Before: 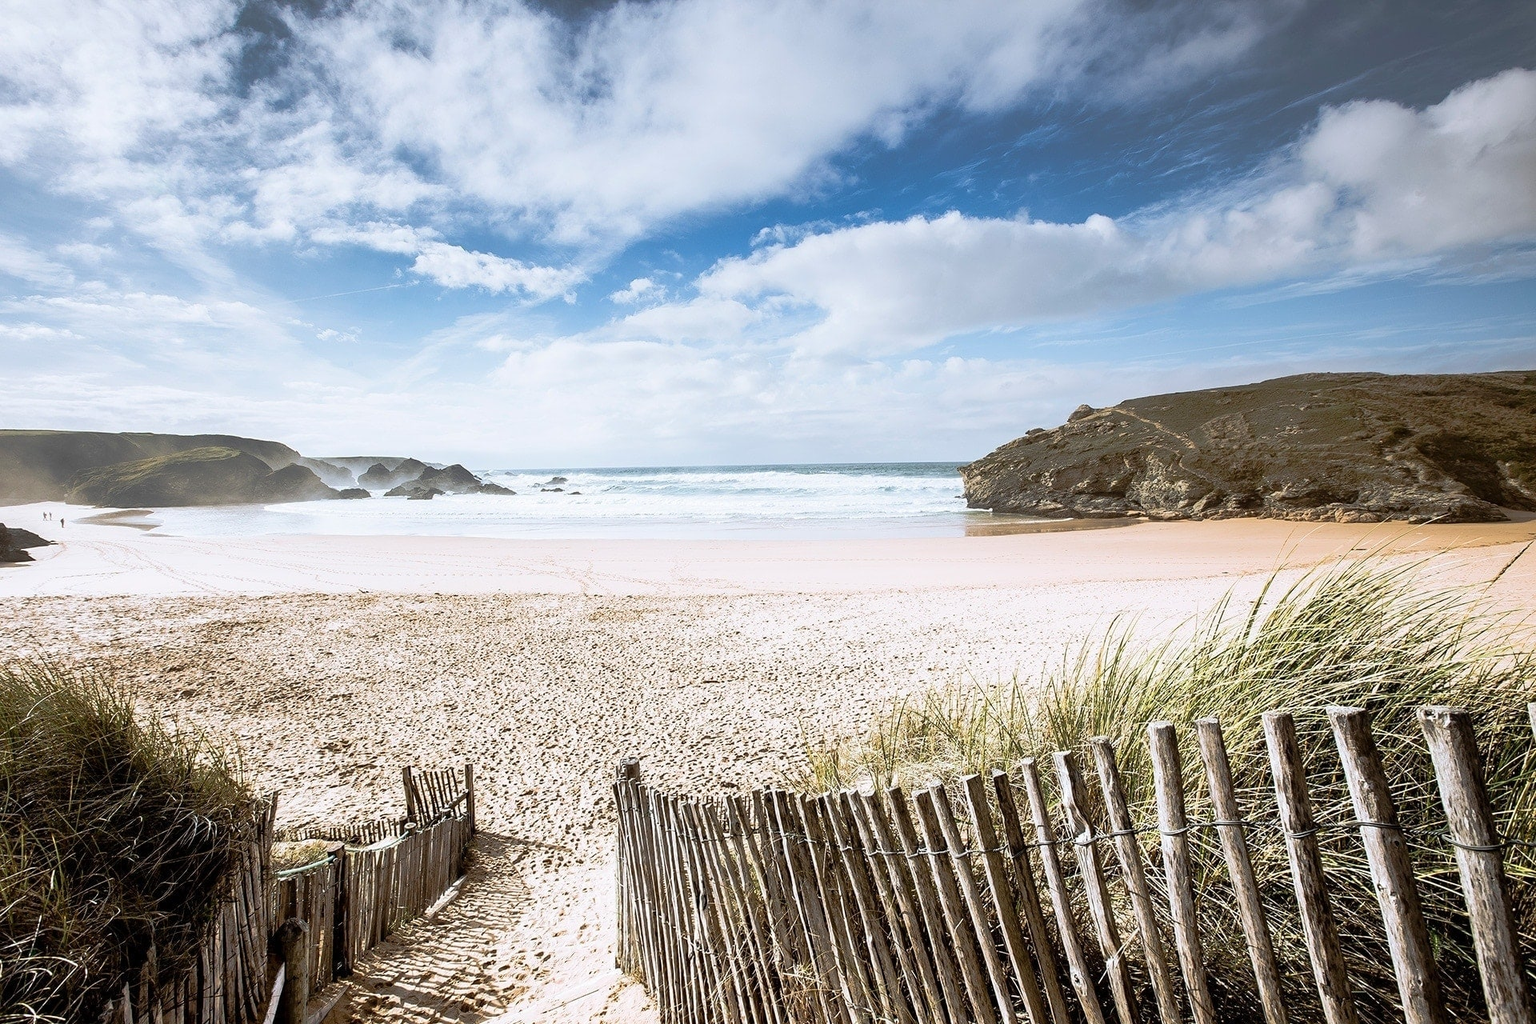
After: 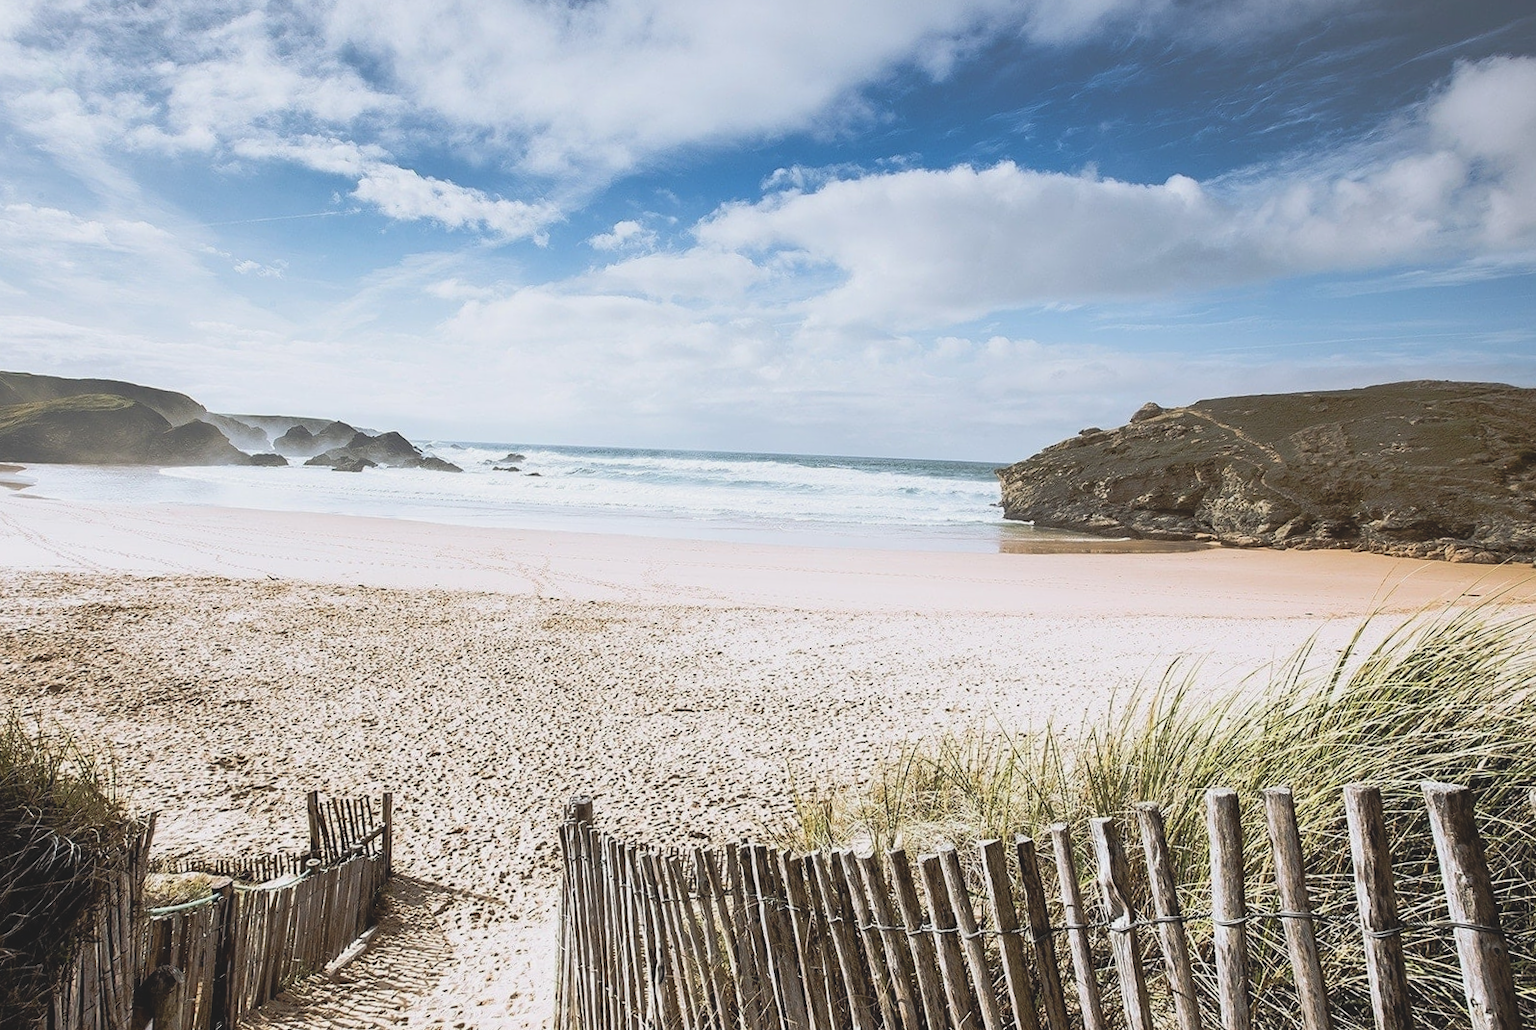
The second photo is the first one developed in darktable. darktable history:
exposure: black level correction -0.014, exposure -0.191 EV, compensate exposure bias true, compensate highlight preservation false
crop and rotate: angle -3.24°, left 5.23%, top 5.18%, right 4.683%, bottom 4.113%
